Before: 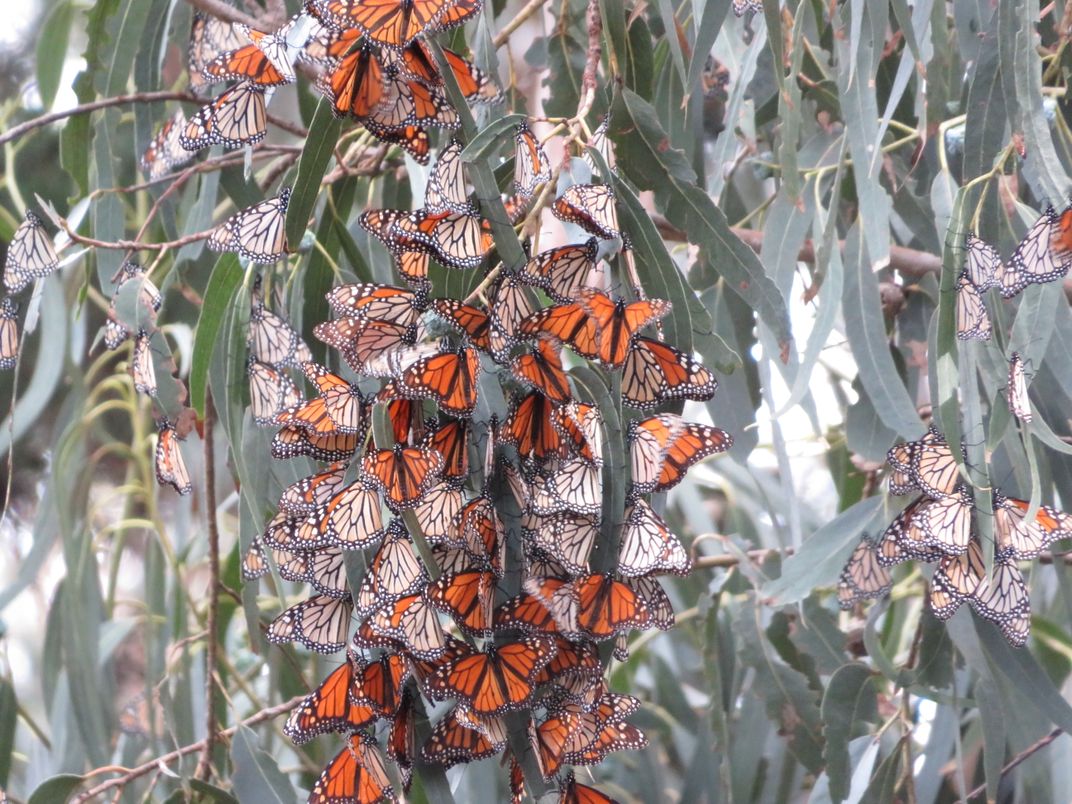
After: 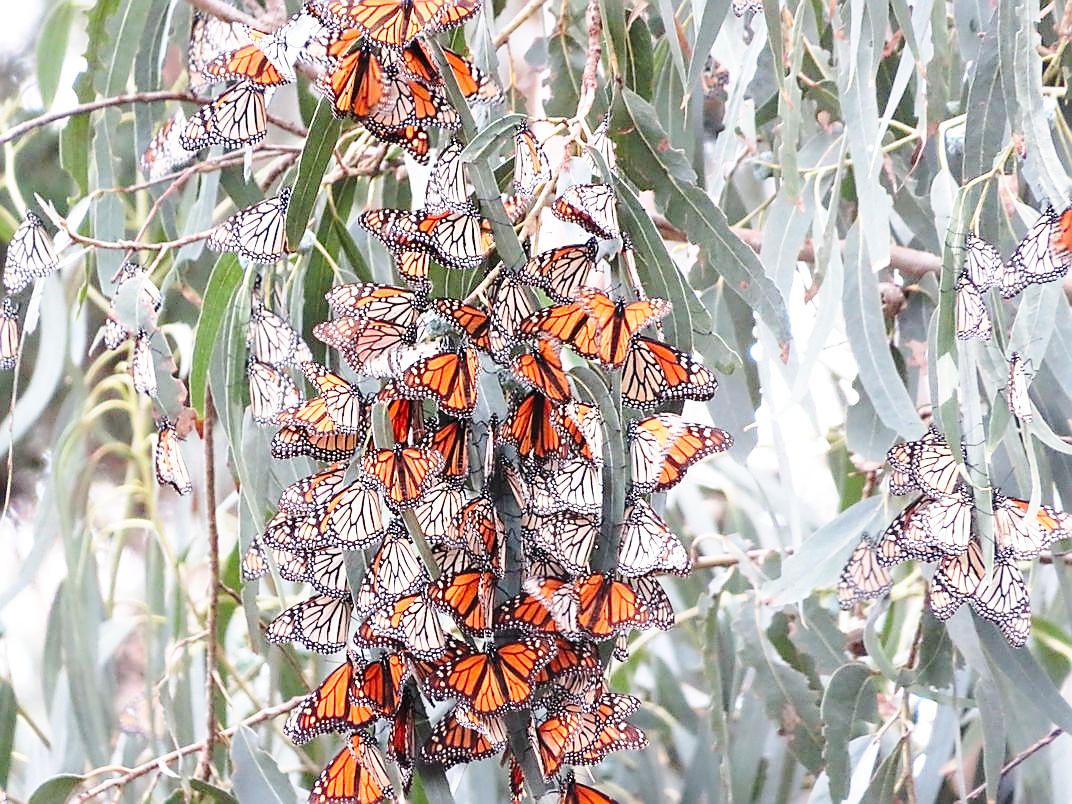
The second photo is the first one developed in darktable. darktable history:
sharpen: radius 1.426, amount 1.26, threshold 0.688
base curve: curves: ch0 [(0, 0) (0.028, 0.03) (0.105, 0.232) (0.387, 0.748) (0.754, 0.968) (1, 1)], preserve colors none
